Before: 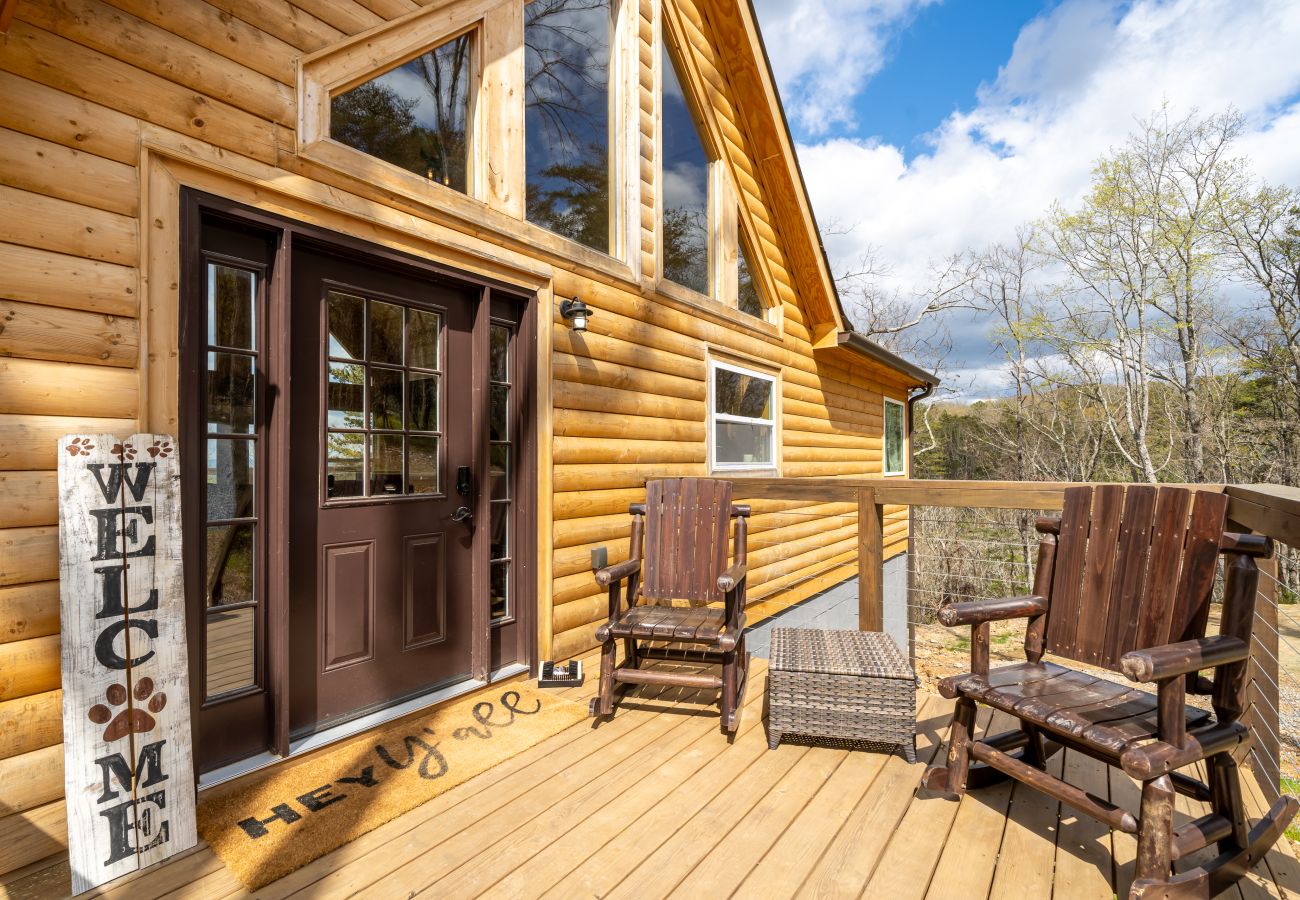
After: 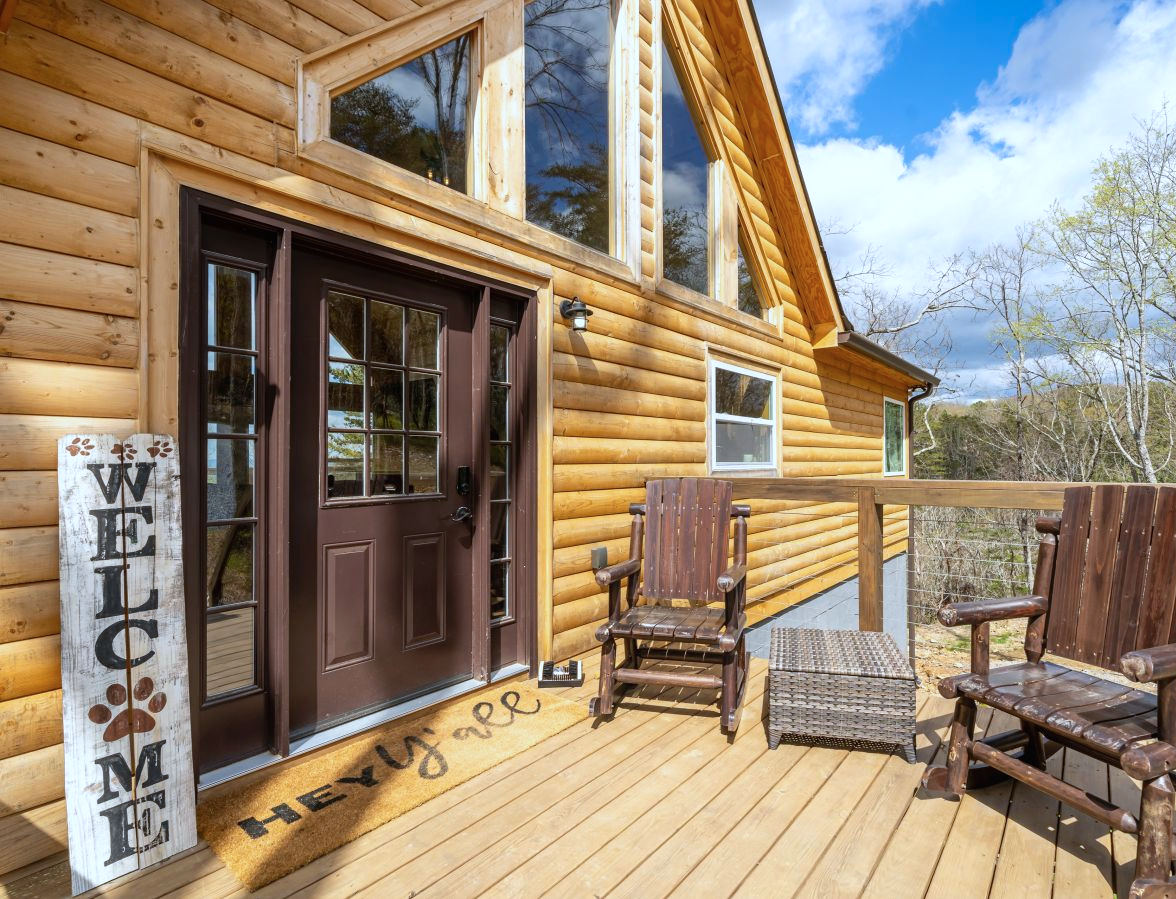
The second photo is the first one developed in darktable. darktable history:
color calibration: illuminant custom, x 0.368, y 0.373, temperature 4330.32 K
crop: right 9.509%, bottom 0.031%
contrast equalizer: y [[0.5, 0.5, 0.472, 0.5, 0.5, 0.5], [0.5 ×6], [0.5 ×6], [0 ×6], [0 ×6]]
